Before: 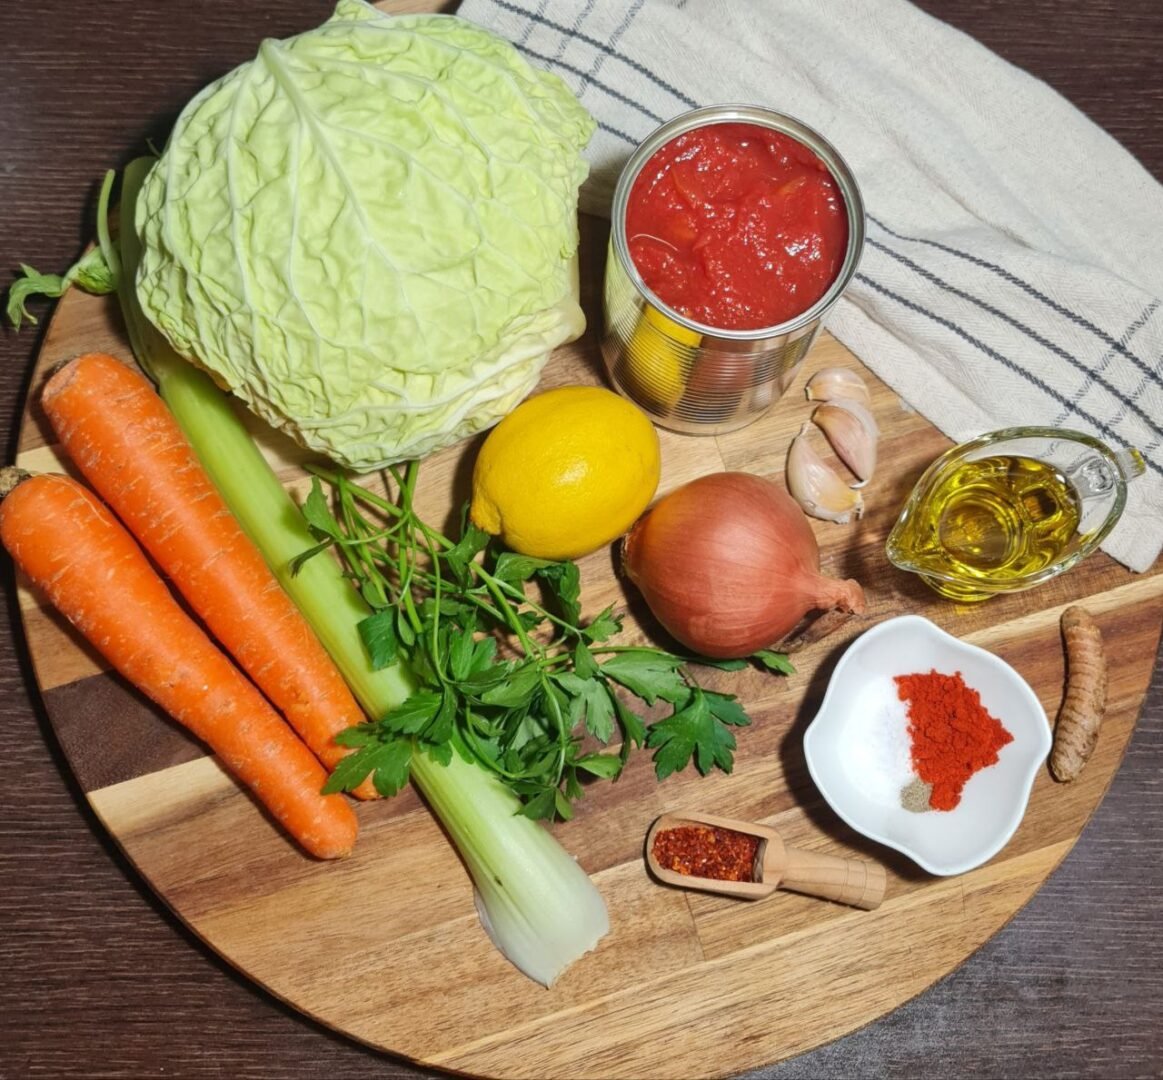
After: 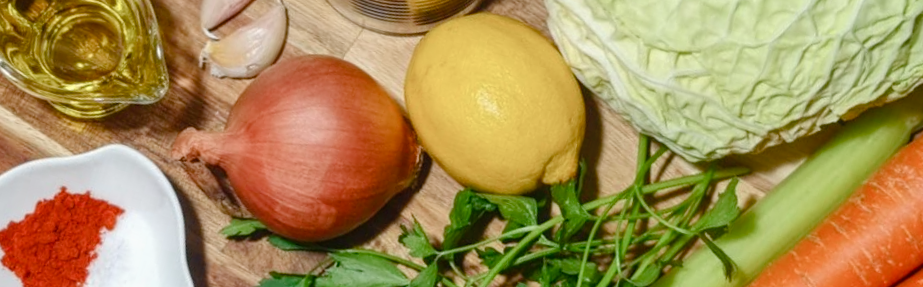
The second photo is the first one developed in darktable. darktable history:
crop and rotate: angle 16.12°, top 30.835%, bottom 35.653%
local contrast: detail 110%
color balance rgb: perceptual saturation grading › global saturation 20%, perceptual saturation grading › highlights -50%, perceptual saturation grading › shadows 30%
